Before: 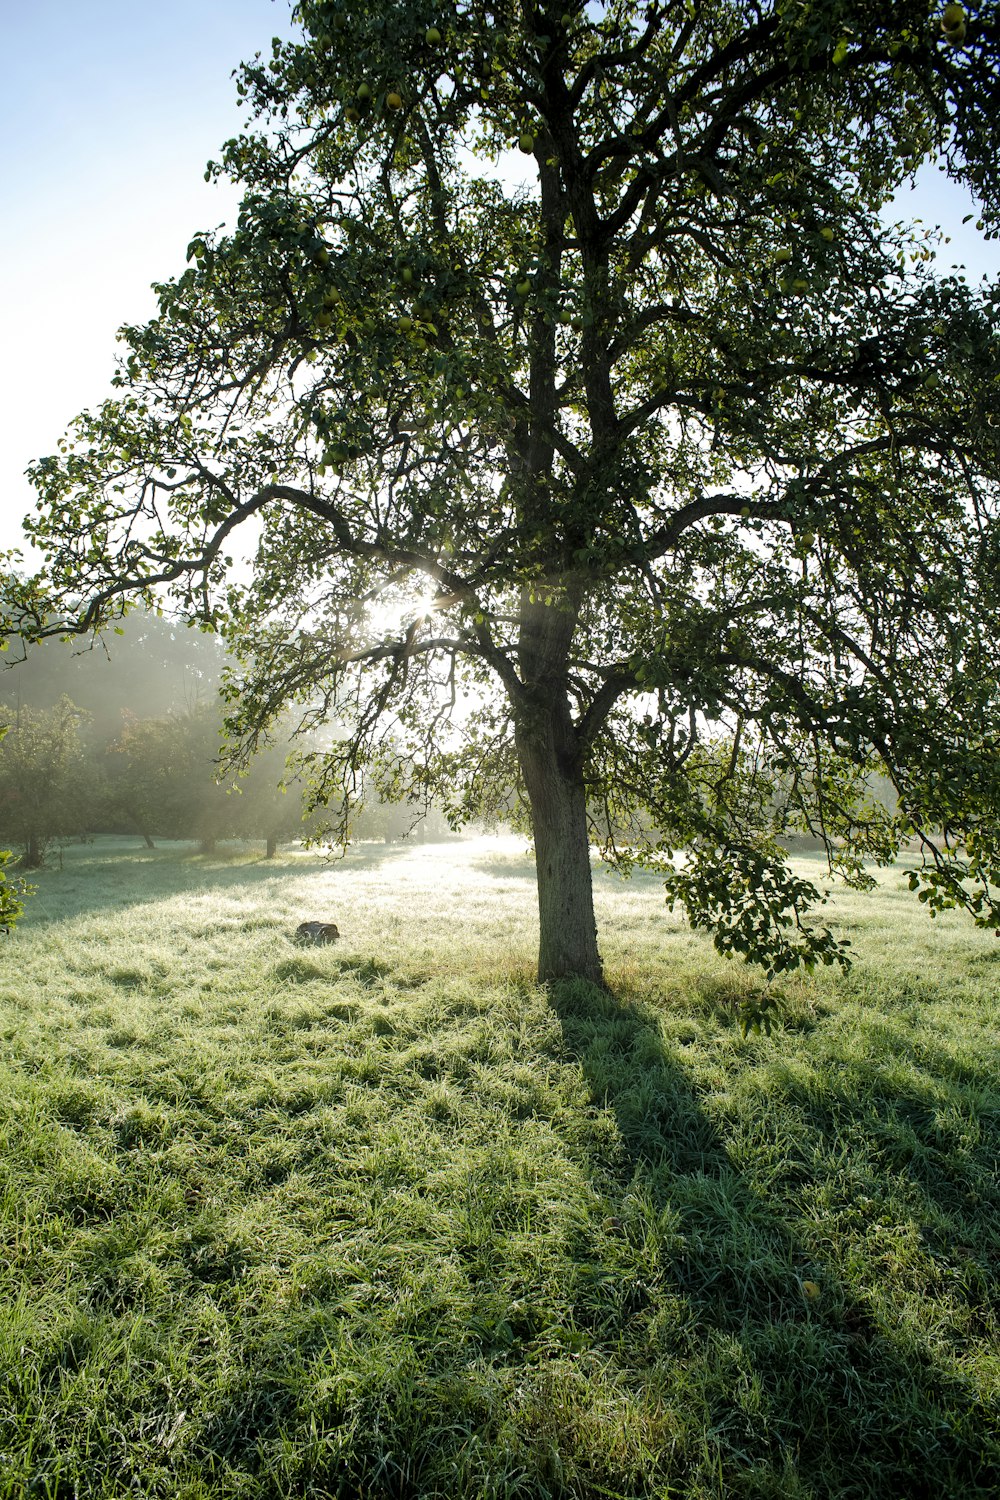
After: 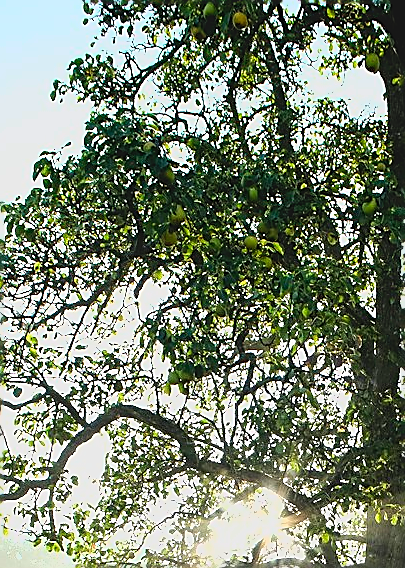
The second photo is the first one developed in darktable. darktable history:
tone equalizer: -8 EV -0.417 EV, -7 EV -0.389 EV, -6 EV -0.333 EV, -5 EV -0.222 EV, -3 EV 0.222 EV, -2 EV 0.333 EV, -1 EV 0.389 EV, +0 EV 0.417 EV, edges refinement/feathering 500, mask exposure compensation -1.57 EV, preserve details no
crop: left 15.452%, top 5.459%, right 43.956%, bottom 56.62%
lowpass: radius 0.1, contrast 0.85, saturation 1.1, unbound 0
exposure: black level correction 0, exposure 0.7 EV, compensate exposure bias true, compensate highlight preservation false
sharpen: radius 1.4, amount 1.25, threshold 0.7
